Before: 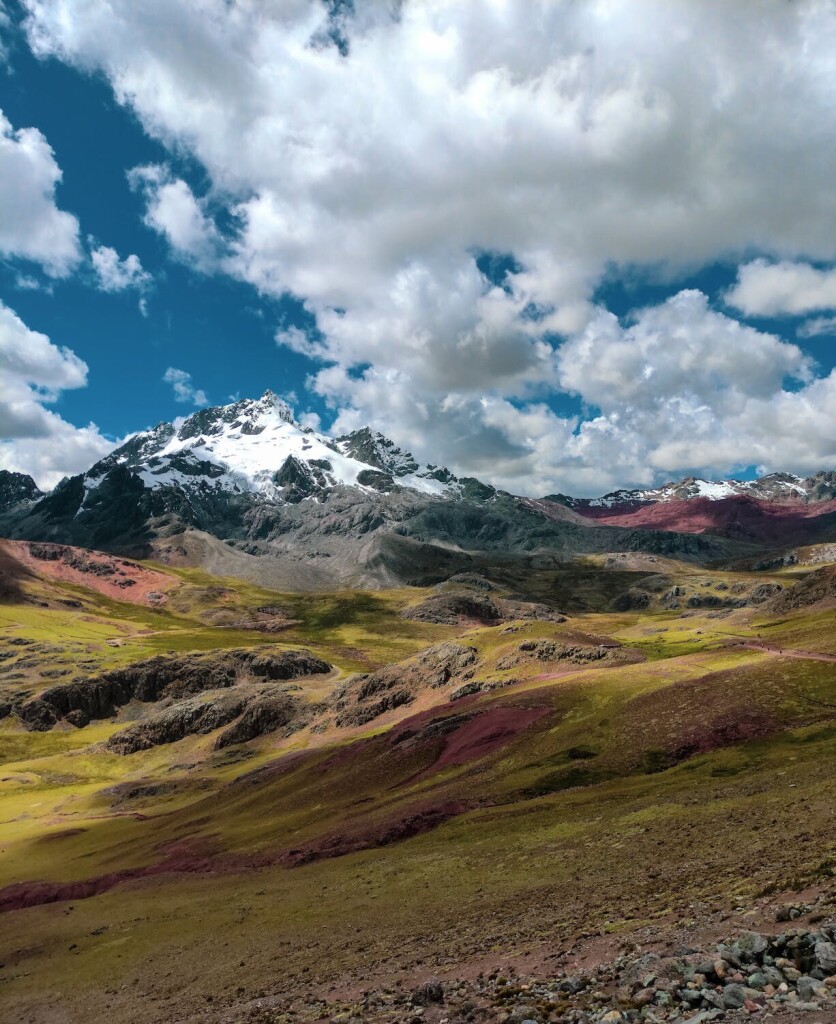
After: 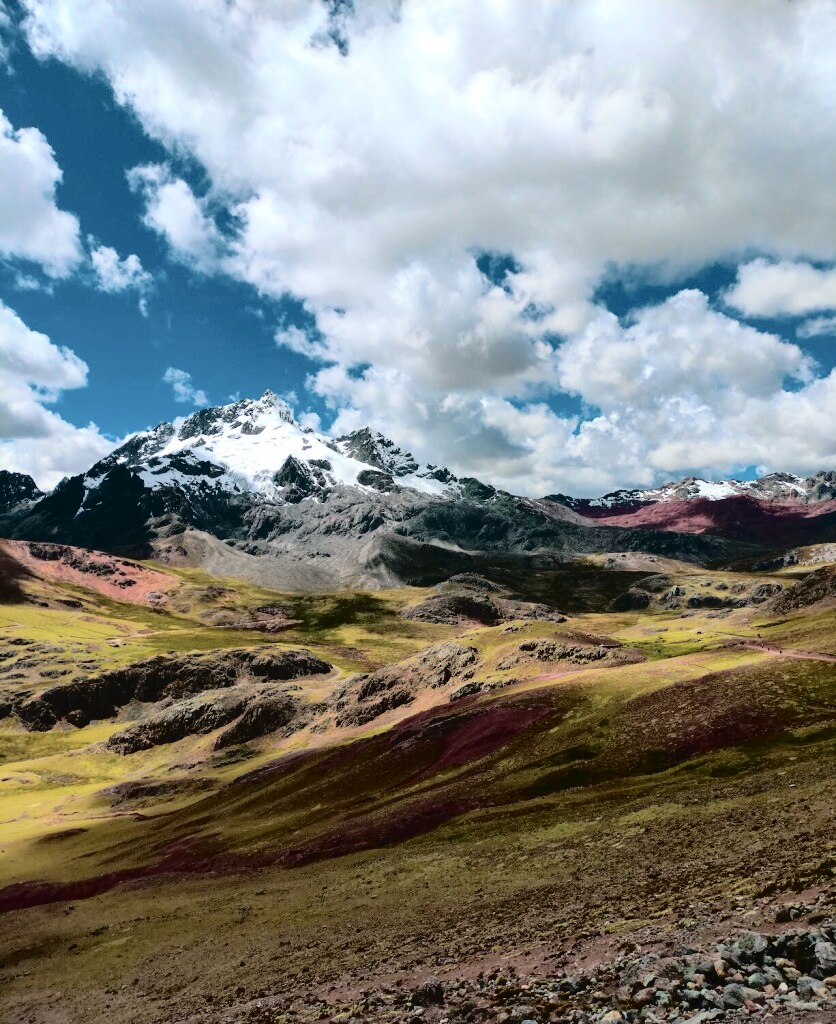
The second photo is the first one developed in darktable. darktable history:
tone curve: curves: ch0 [(0, 0) (0.003, 0.03) (0.011, 0.03) (0.025, 0.033) (0.044, 0.035) (0.069, 0.04) (0.1, 0.046) (0.136, 0.052) (0.177, 0.08) (0.224, 0.121) (0.277, 0.225) (0.335, 0.343) (0.399, 0.456) (0.468, 0.555) (0.543, 0.647) (0.623, 0.732) (0.709, 0.808) (0.801, 0.886) (0.898, 0.947) (1, 1)], color space Lab, independent channels, preserve colors none
